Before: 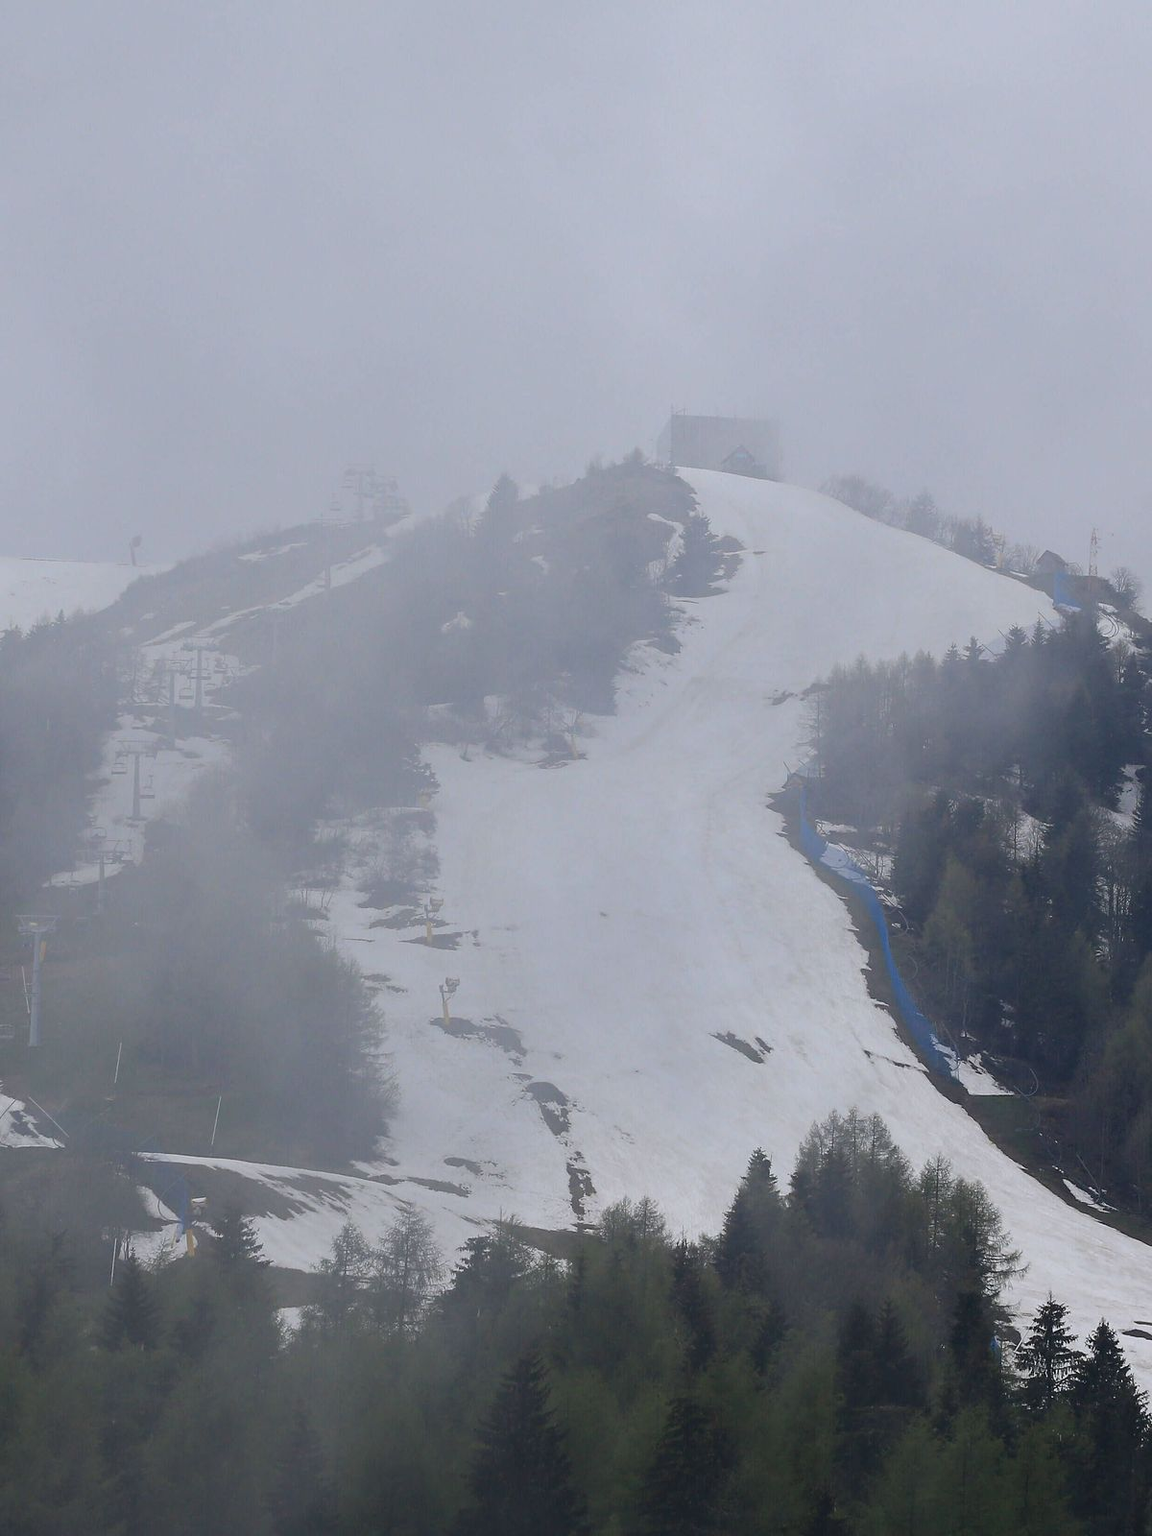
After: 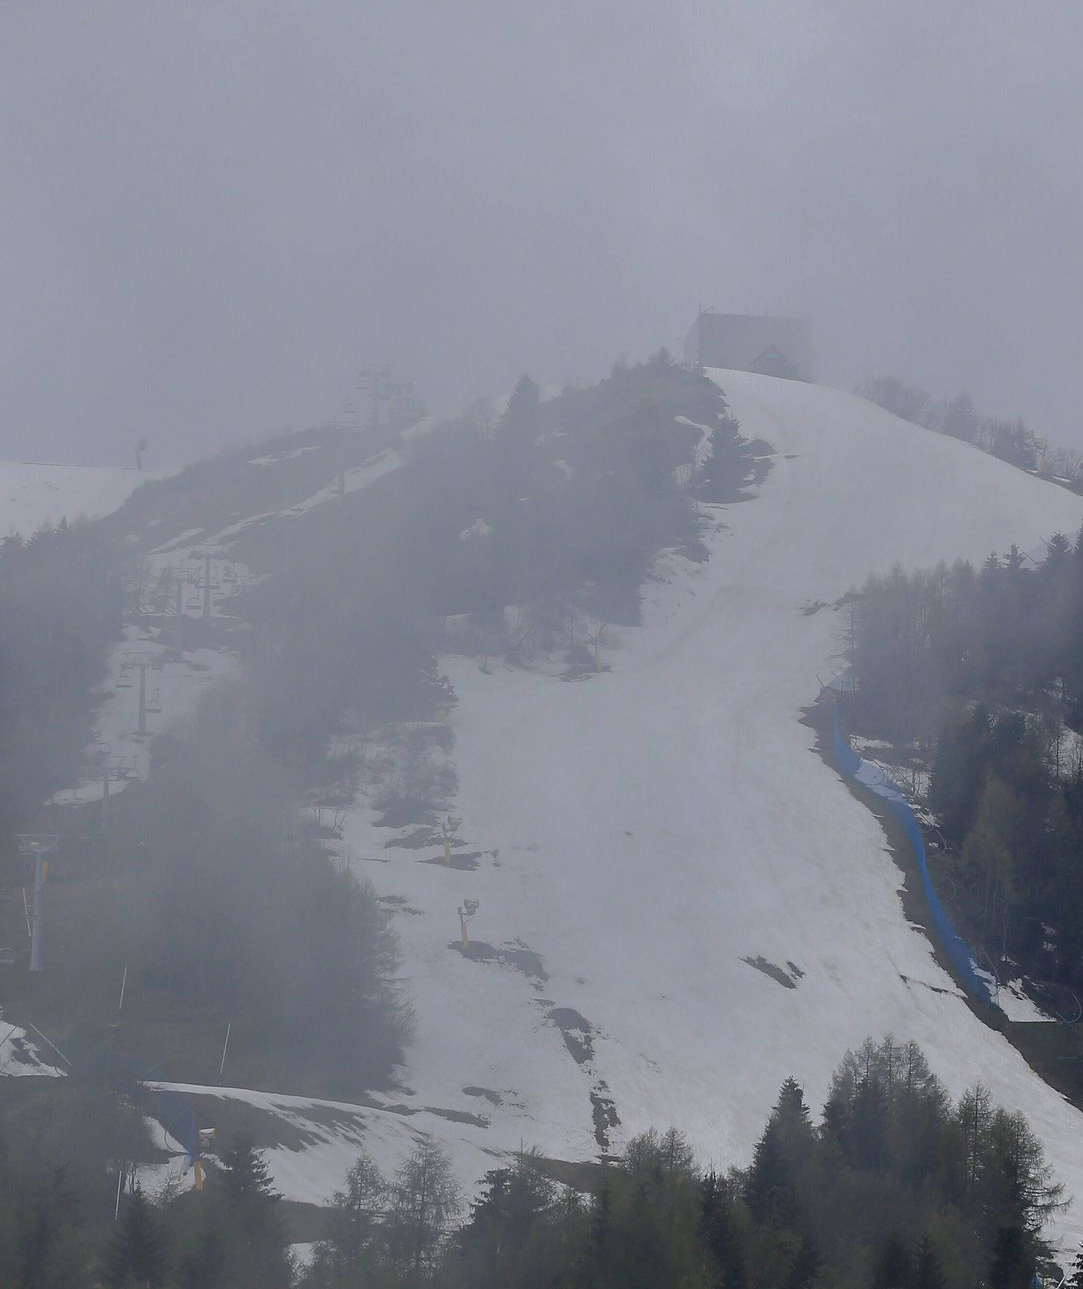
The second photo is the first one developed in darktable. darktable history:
crop: top 7.49%, right 9.717%, bottom 11.943%
tone curve: curves: ch0 [(0, 0) (0.568, 0.517) (0.8, 0.717) (1, 1)]
